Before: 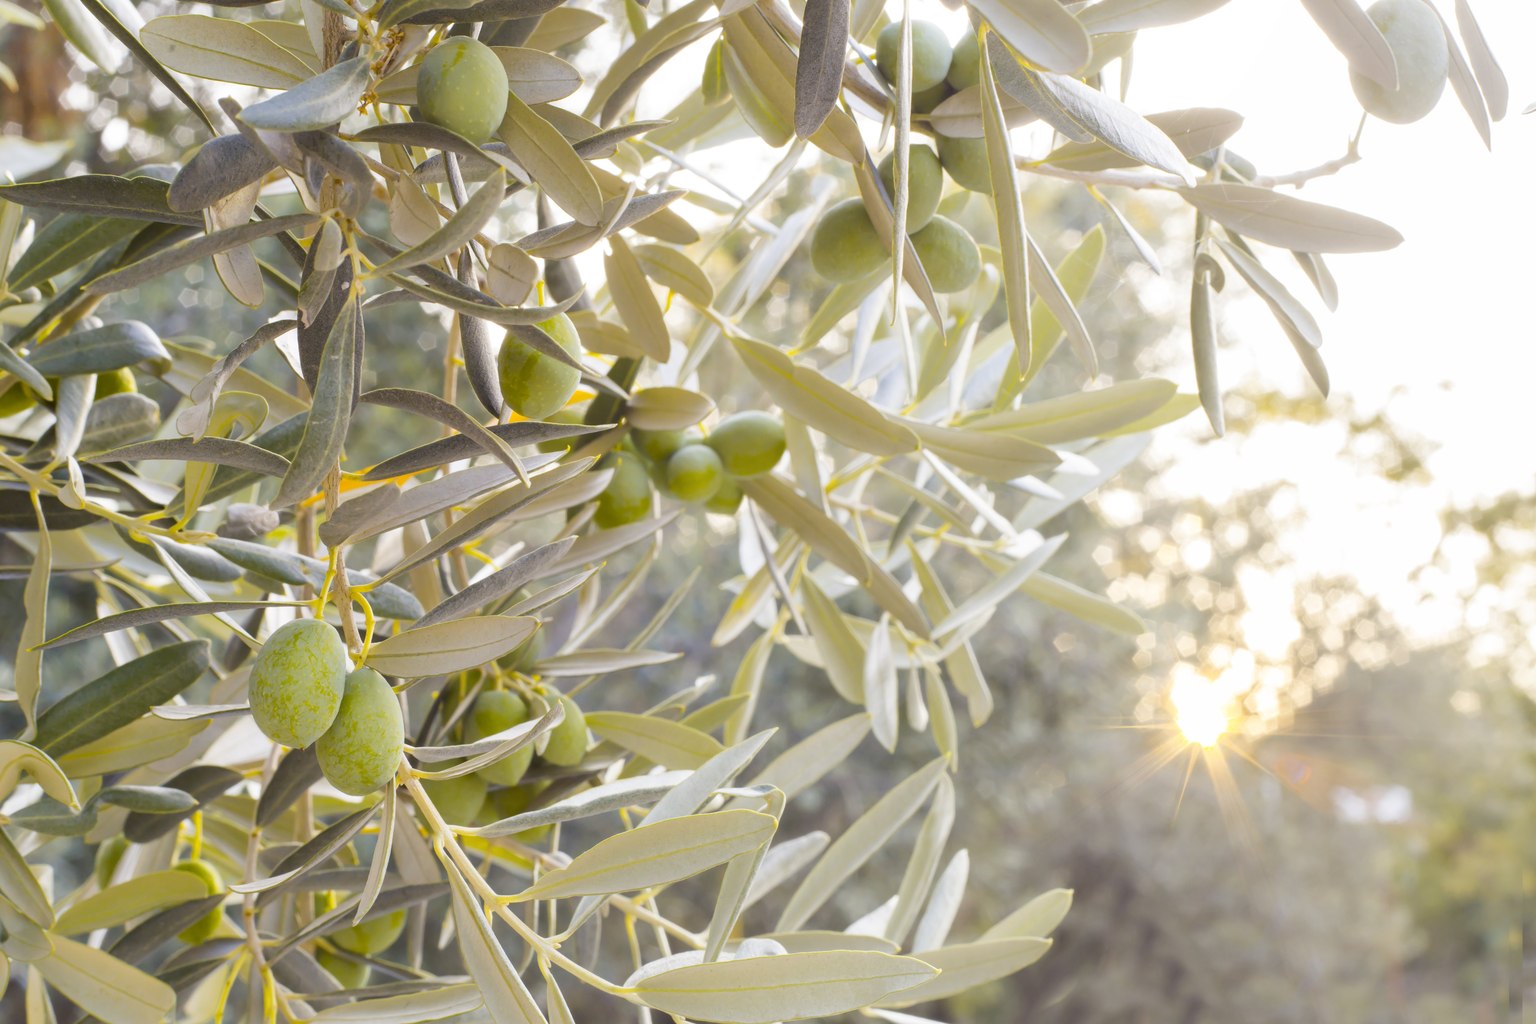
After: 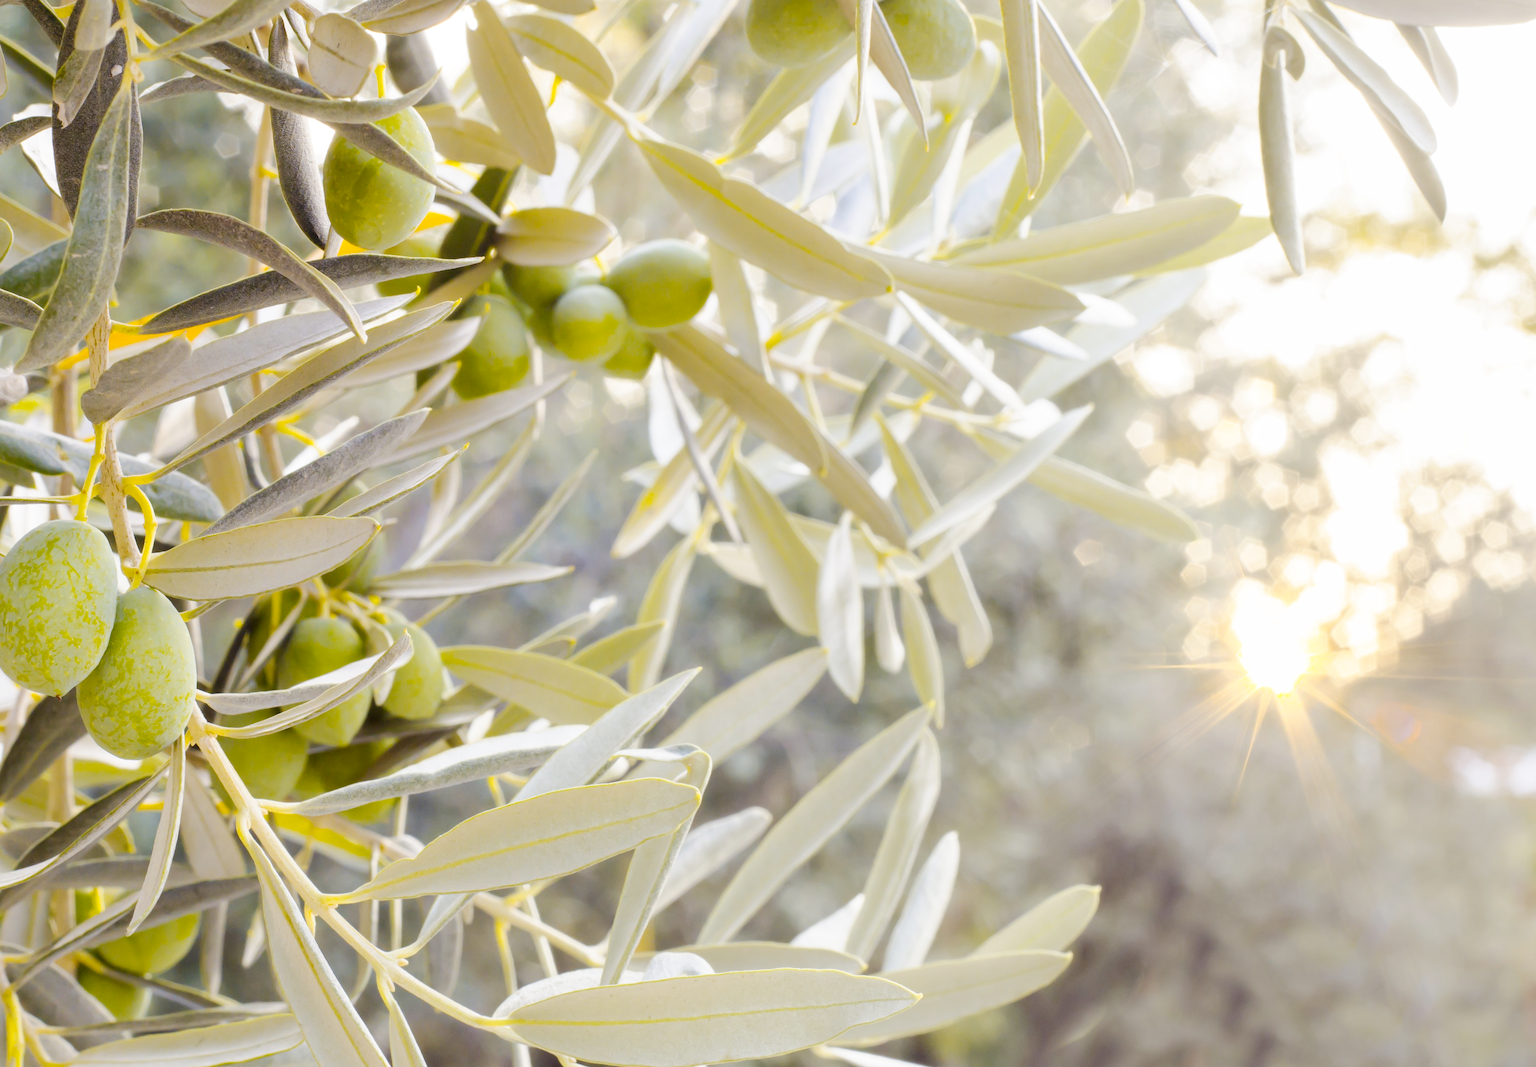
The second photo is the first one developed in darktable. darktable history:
crop: left 16.871%, top 22.857%, right 9.116%
tone curve: curves: ch0 [(0, 0) (0.003, 0) (0.011, 0.001) (0.025, 0.003) (0.044, 0.005) (0.069, 0.012) (0.1, 0.023) (0.136, 0.039) (0.177, 0.088) (0.224, 0.15) (0.277, 0.24) (0.335, 0.337) (0.399, 0.437) (0.468, 0.535) (0.543, 0.629) (0.623, 0.71) (0.709, 0.782) (0.801, 0.856) (0.898, 0.94) (1, 1)], preserve colors none
